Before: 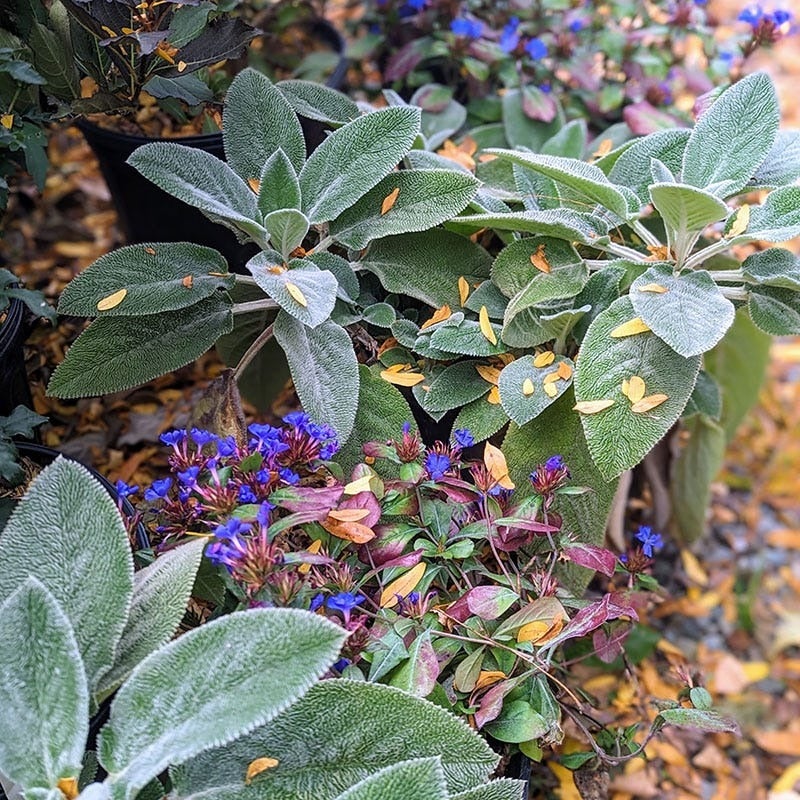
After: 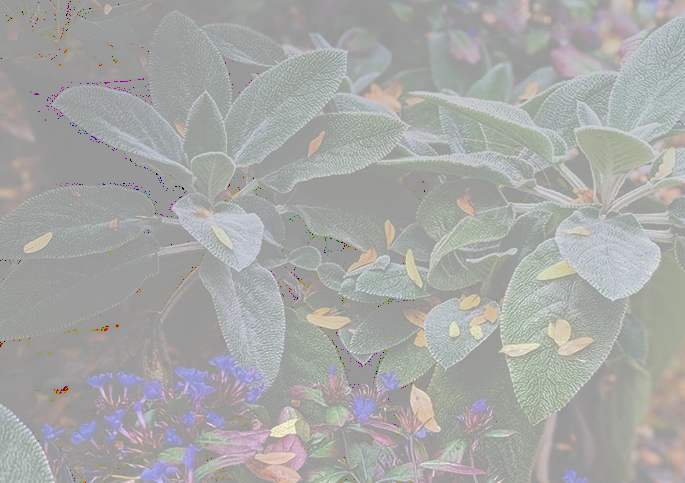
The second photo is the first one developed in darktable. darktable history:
crop and rotate: left 9.345%, top 7.22%, right 4.982%, bottom 32.331%
tone curve: curves: ch0 [(0, 0) (0.003, 0.626) (0.011, 0.626) (0.025, 0.63) (0.044, 0.631) (0.069, 0.632) (0.1, 0.636) (0.136, 0.637) (0.177, 0.641) (0.224, 0.642) (0.277, 0.646) (0.335, 0.649) (0.399, 0.661) (0.468, 0.679) (0.543, 0.702) (0.623, 0.732) (0.709, 0.769) (0.801, 0.804) (0.898, 0.847) (1, 1)], preserve colors none
graduated density: on, module defaults
